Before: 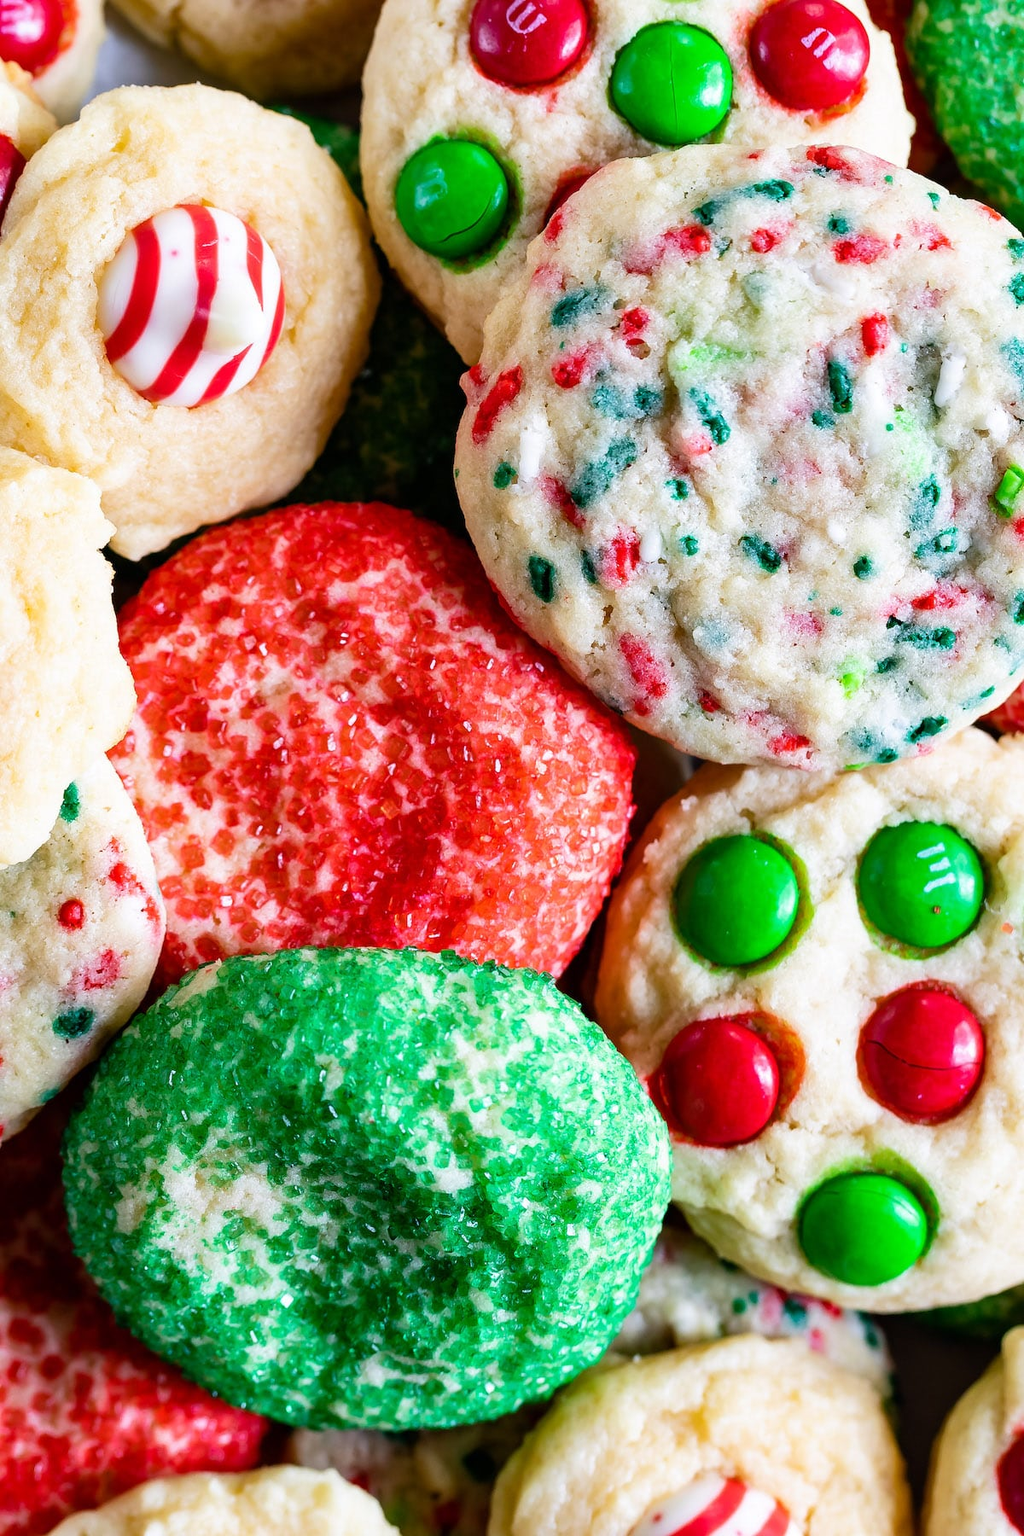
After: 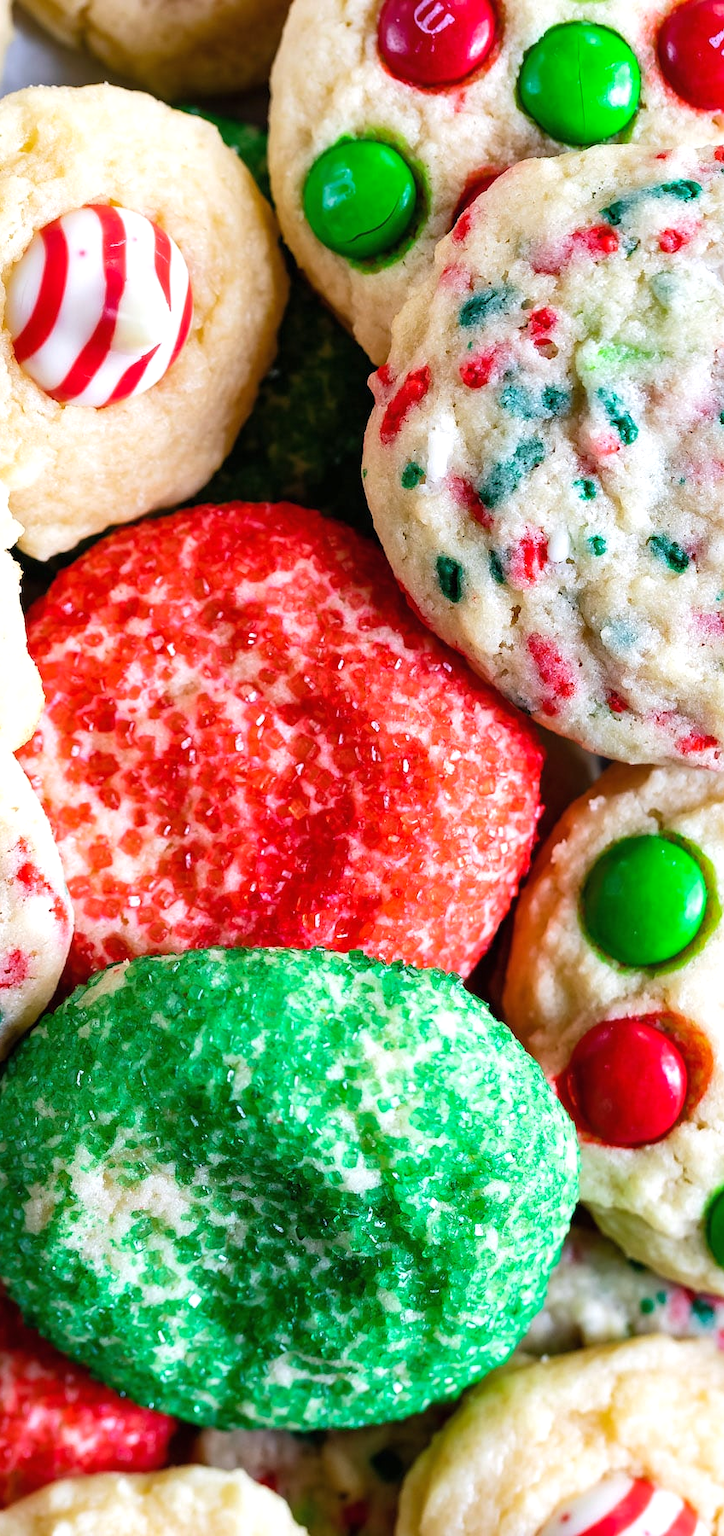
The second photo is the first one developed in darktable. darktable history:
exposure: black level correction 0, exposure 0.2 EV, compensate exposure bias true, compensate highlight preservation false
crop and rotate: left 9.061%, right 20.142%
tone equalizer: on, module defaults
shadows and highlights: shadows 25, highlights -25
